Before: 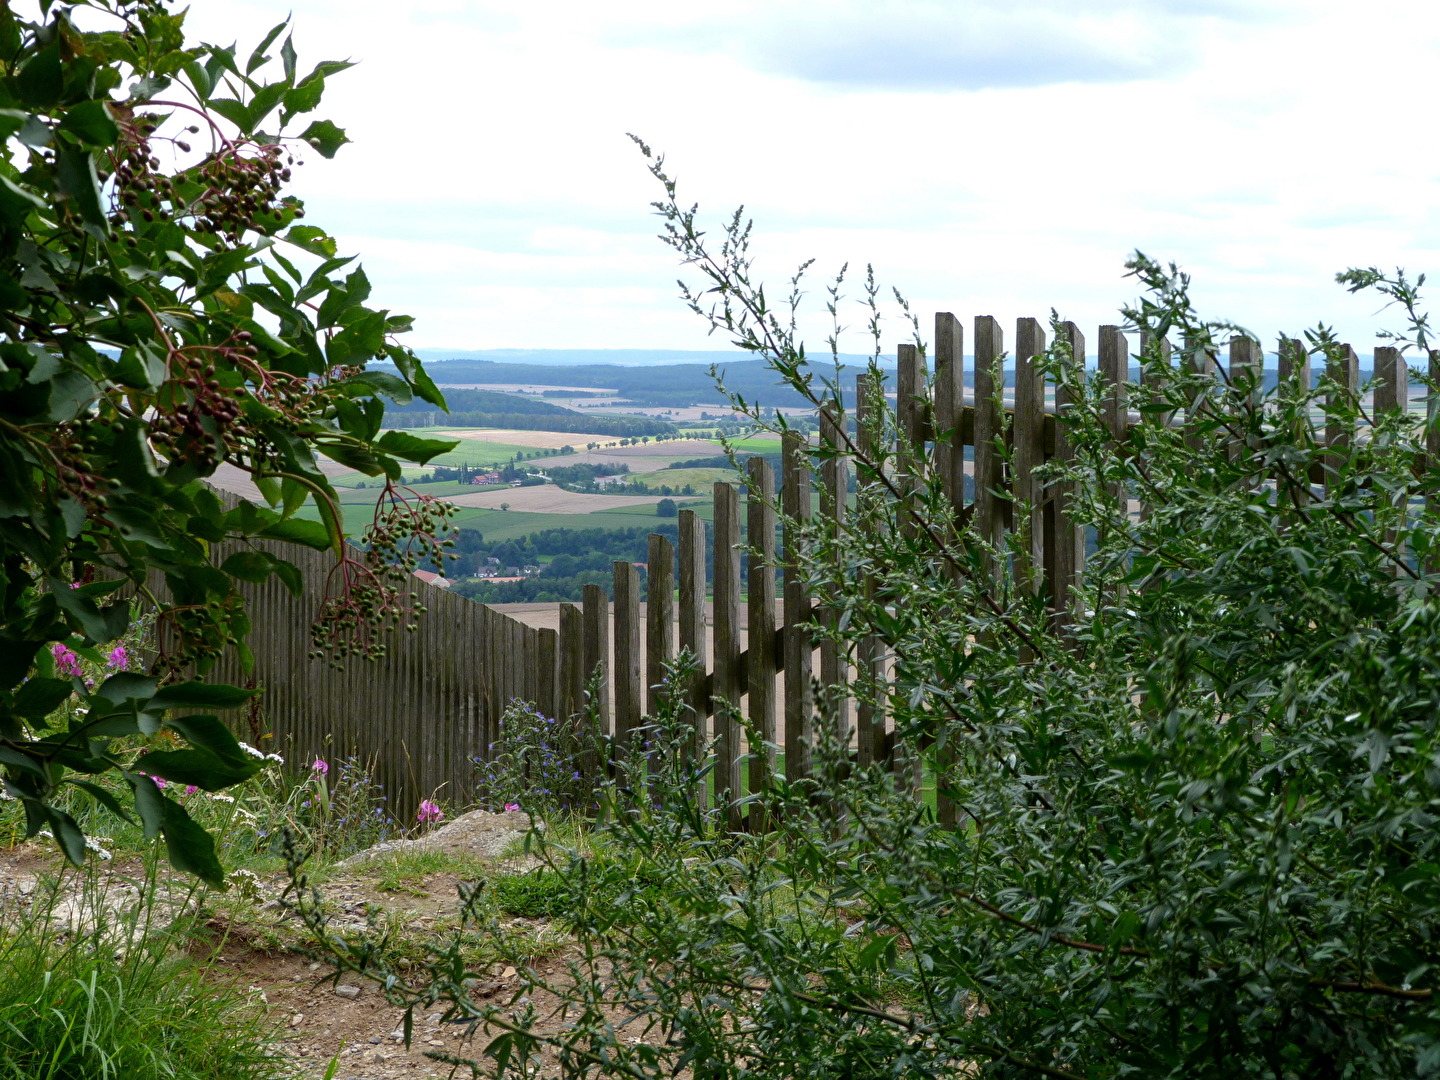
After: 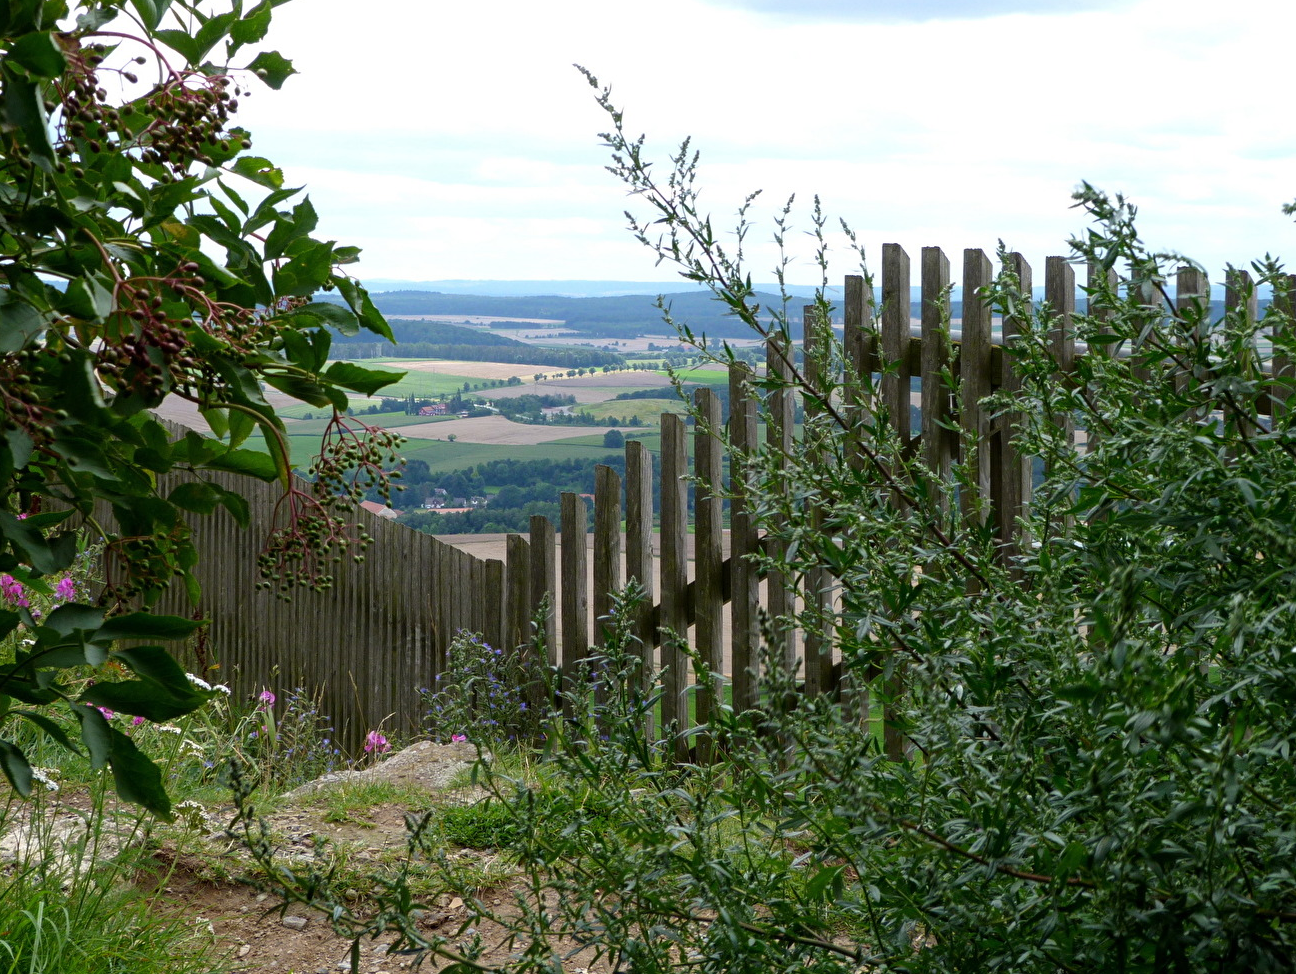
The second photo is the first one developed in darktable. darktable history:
crop: left 3.687%, top 6.472%, right 6.11%, bottom 3.335%
